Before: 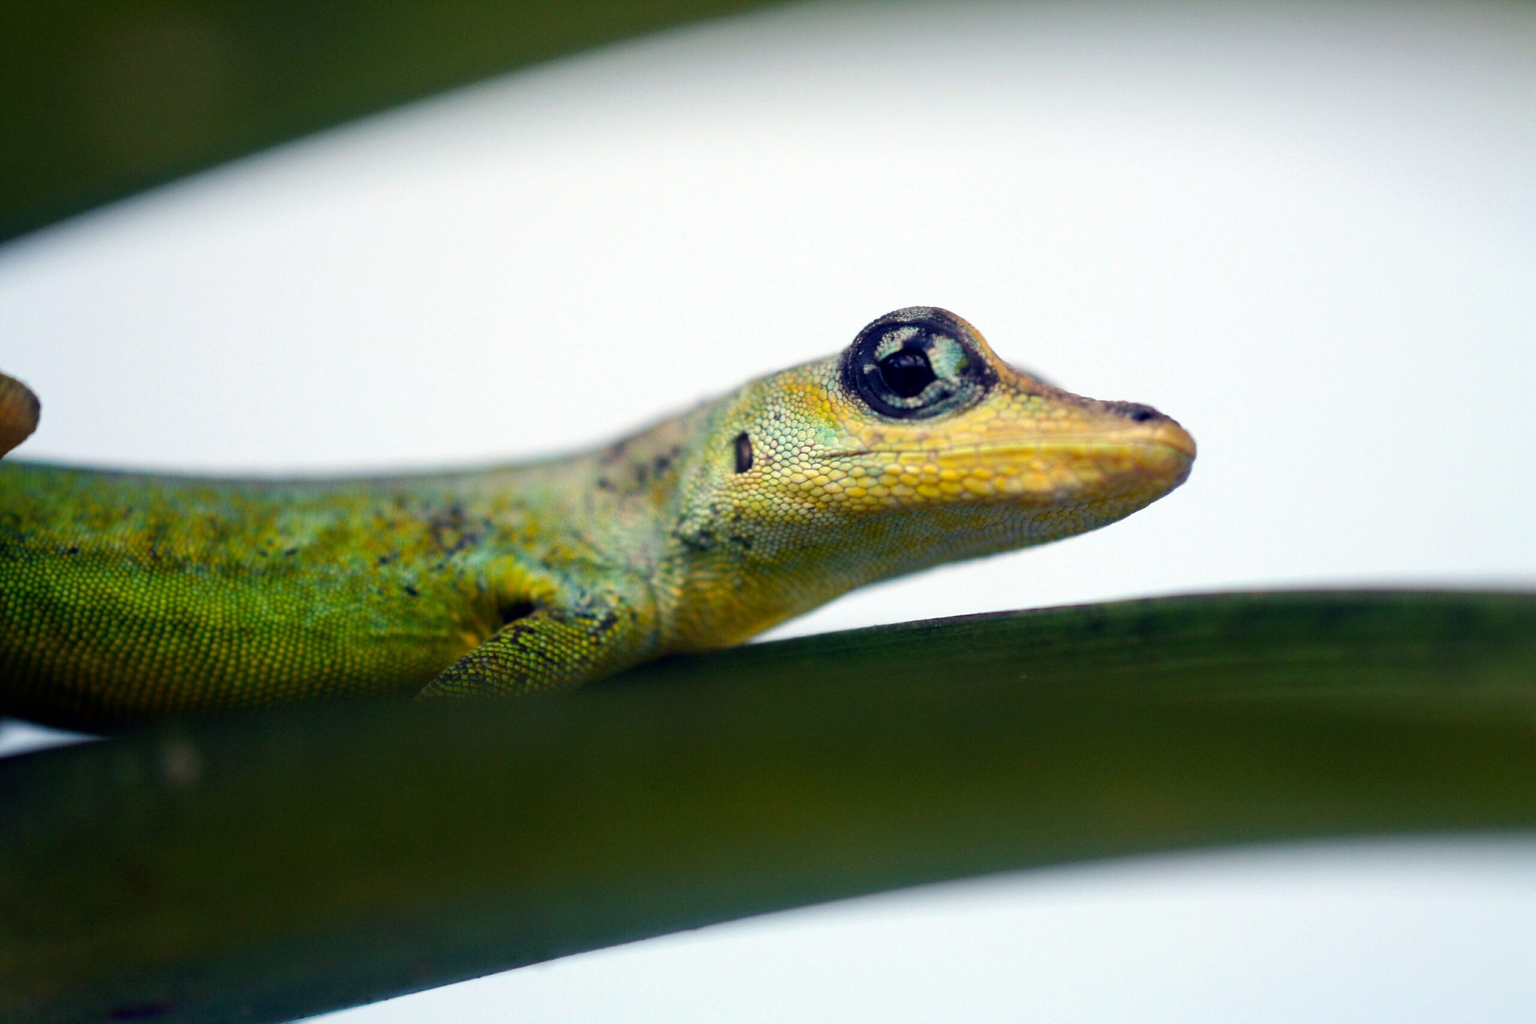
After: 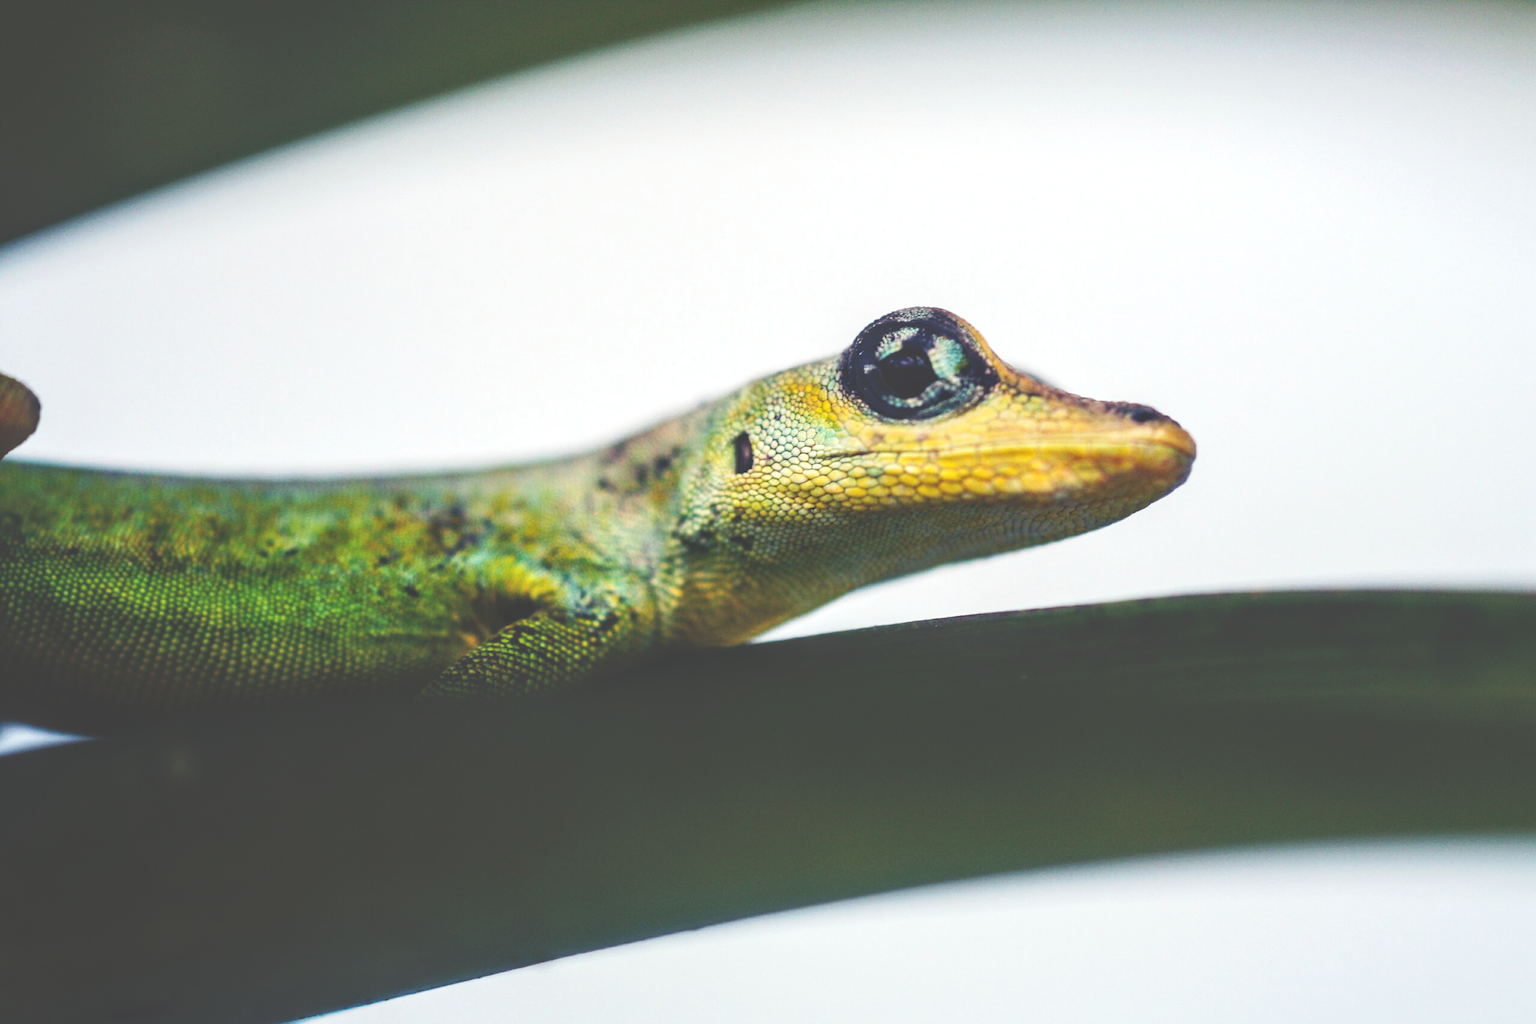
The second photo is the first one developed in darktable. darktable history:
tone curve: curves: ch0 [(0, 0) (0.003, 0.24) (0.011, 0.24) (0.025, 0.24) (0.044, 0.244) (0.069, 0.244) (0.1, 0.252) (0.136, 0.264) (0.177, 0.274) (0.224, 0.284) (0.277, 0.313) (0.335, 0.361) (0.399, 0.415) (0.468, 0.498) (0.543, 0.595) (0.623, 0.695) (0.709, 0.793) (0.801, 0.883) (0.898, 0.942) (1, 1)], preserve colors none
exposure: black level correction -0.015, compensate highlight preservation false
local contrast: on, module defaults
